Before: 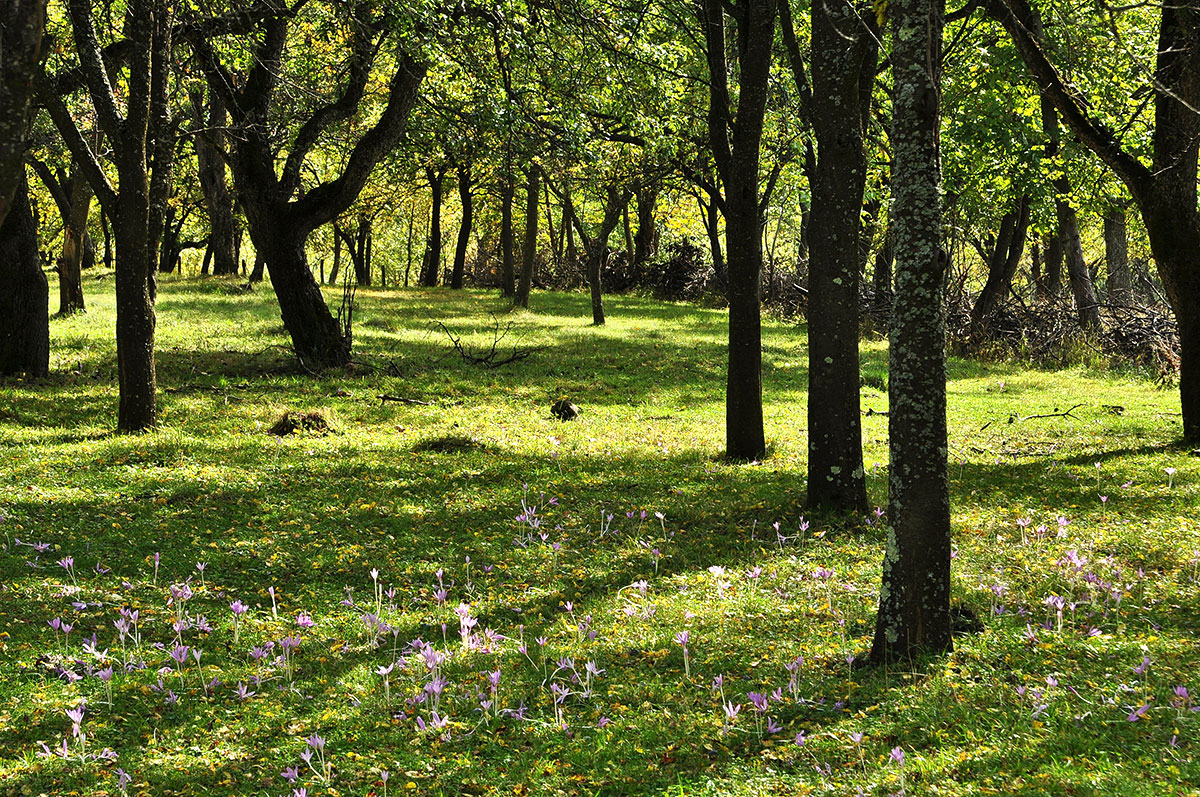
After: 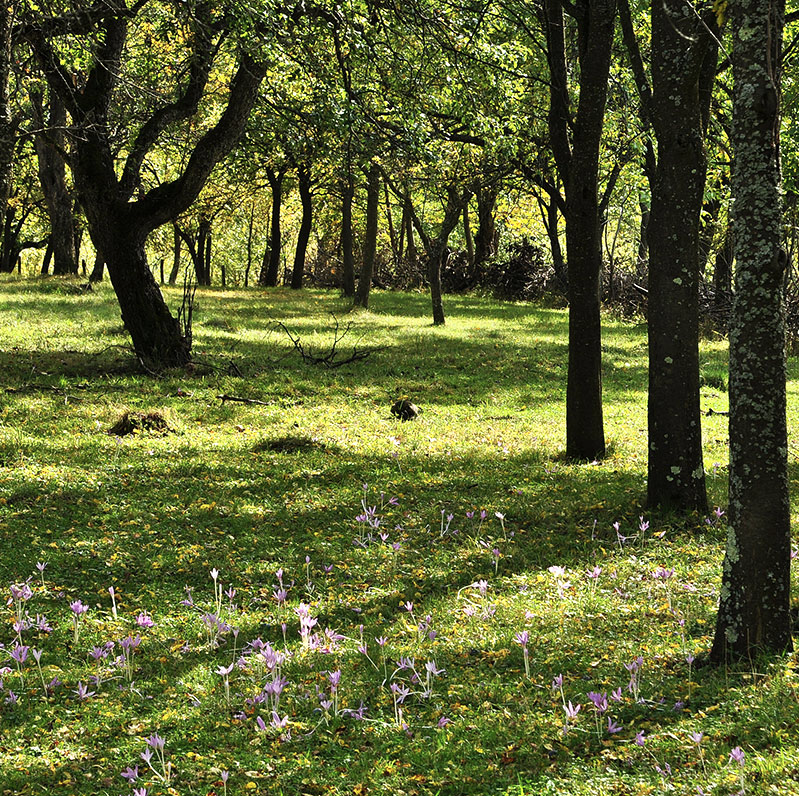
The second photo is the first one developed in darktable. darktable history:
contrast brightness saturation: saturation -0.1
crop and rotate: left 13.342%, right 19.991%
